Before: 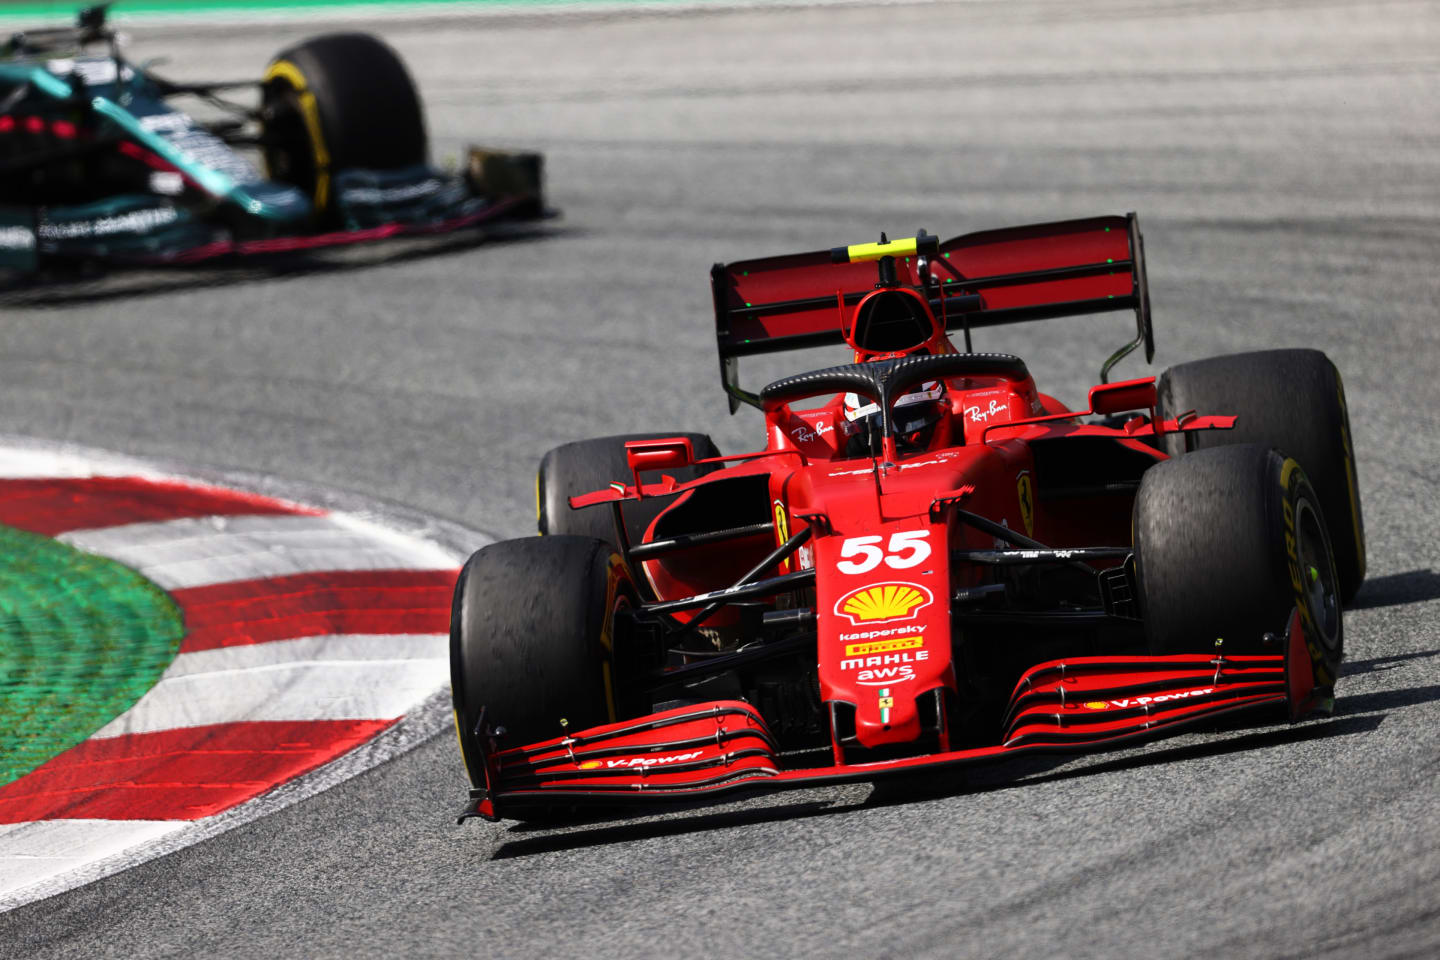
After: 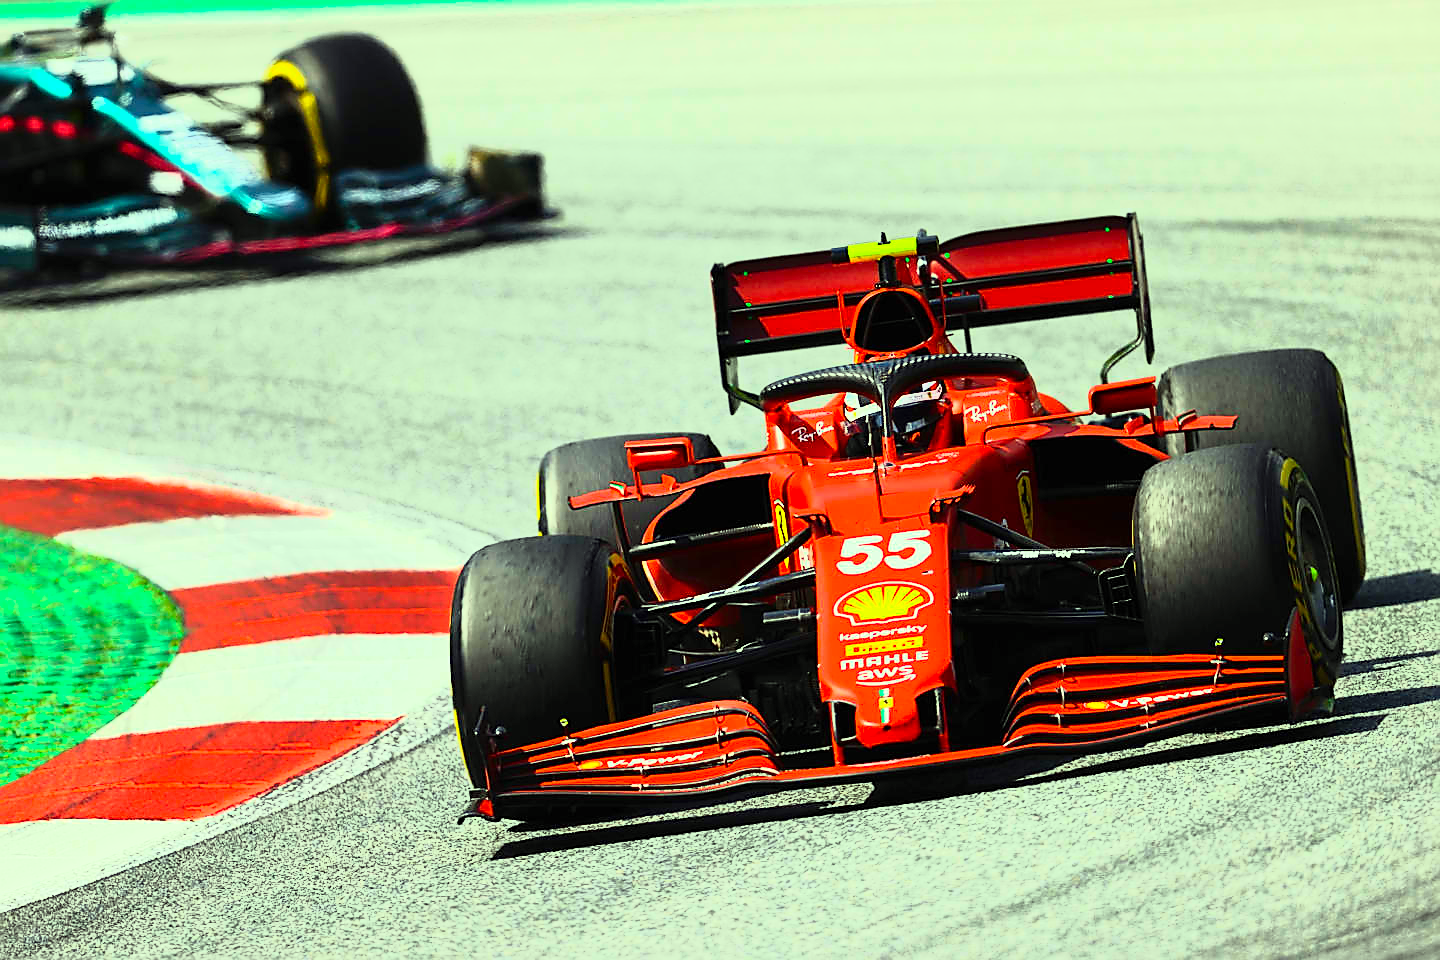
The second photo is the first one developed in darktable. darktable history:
tone curve: curves: ch0 [(0, 0) (0.003, 0.005) (0.011, 0.018) (0.025, 0.041) (0.044, 0.072) (0.069, 0.113) (0.1, 0.163) (0.136, 0.221) (0.177, 0.289) (0.224, 0.366) (0.277, 0.452) (0.335, 0.546) (0.399, 0.65) (0.468, 0.763) (0.543, 0.885) (0.623, 0.93) (0.709, 0.946) (0.801, 0.963) (0.898, 0.981) (1, 1)], color space Lab, independent channels, preserve colors none
color correction: highlights a* -11.01, highlights b* 9.94, saturation 1.71
sharpen: radius 1.429, amount 1.265, threshold 0.832
